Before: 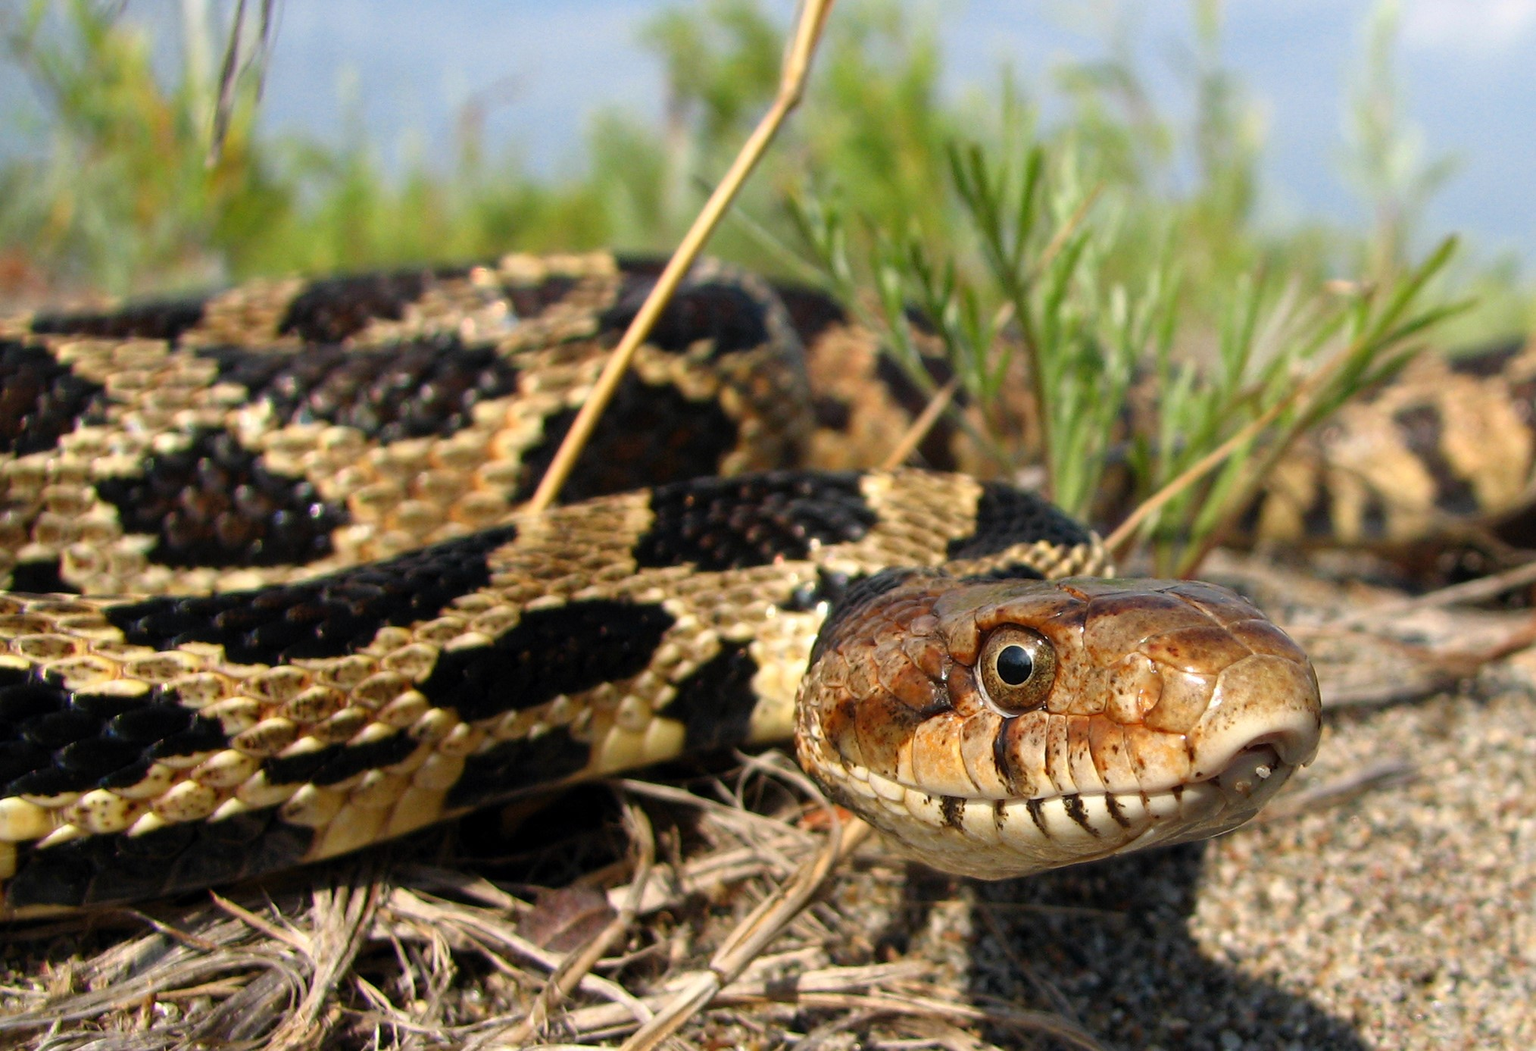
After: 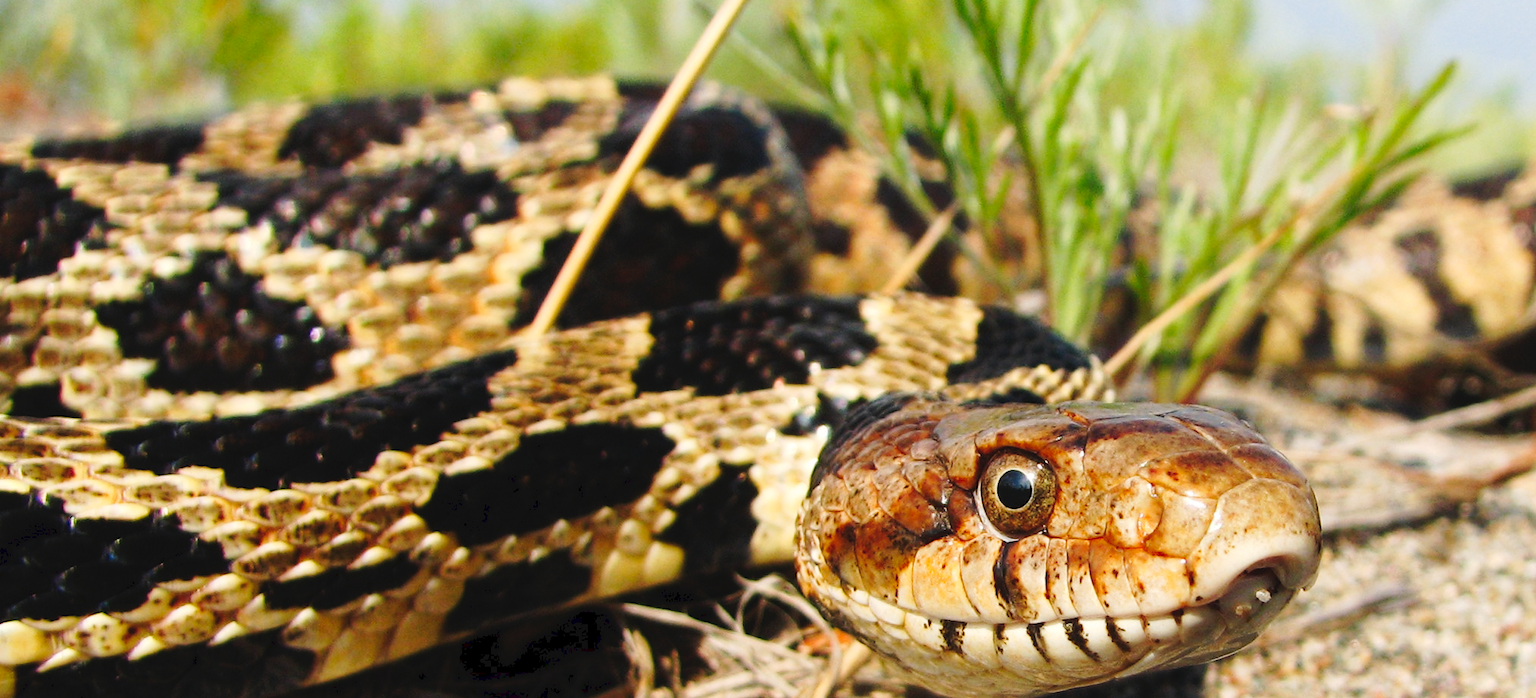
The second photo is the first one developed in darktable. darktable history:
crop: top 16.727%, bottom 16.727%
tone curve: curves: ch0 [(0, 0) (0.003, 0.046) (0.011, 0.052) (0.025, 0.059) (0.044, 0.069) (0.069, 0.084) (0.1, 0.107) (0.136, 0.133) (0.177, 0.171) (0.224, 0.216) (0.277, 0.293) (0.335, 0.371) (0.399, 0.481) (0.468, 0.577) (0.543, 0.662) (0.623, 0.749) (0.709, 0.831) (0.801, 0.891) (0.898, 0.942) (1, 1)], preserve colors none
